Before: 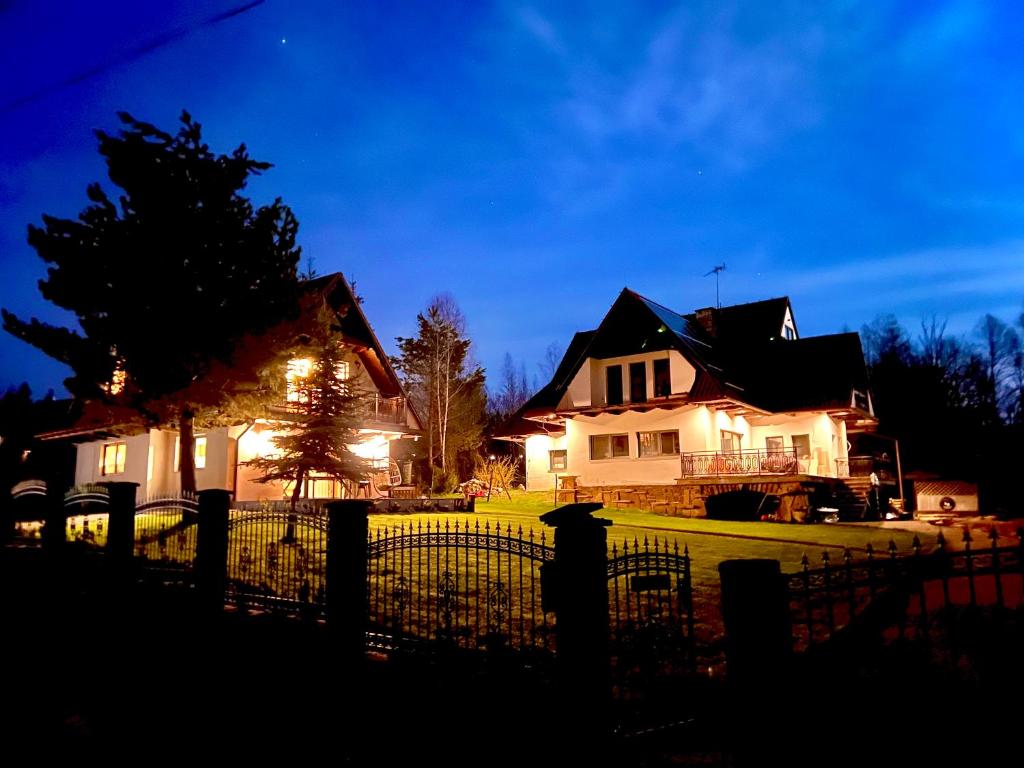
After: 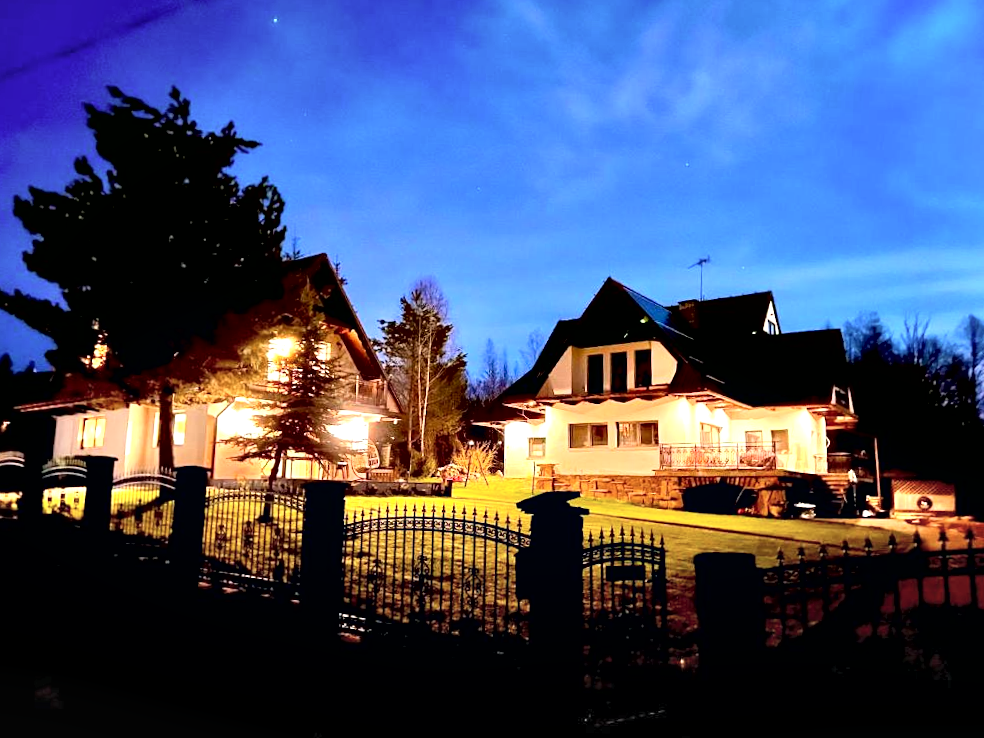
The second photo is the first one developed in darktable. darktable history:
crop and rotate: angle -1.76°
exposure: black level correction 0, compensate highlight preservation false
contrast brightness saturation: contrast 0.143, brightness 0.21
contrast equalizer: y [[0.6 ×6], [0.55 ×6], [0 ×6], [0 ×6], [0 ×6]]
